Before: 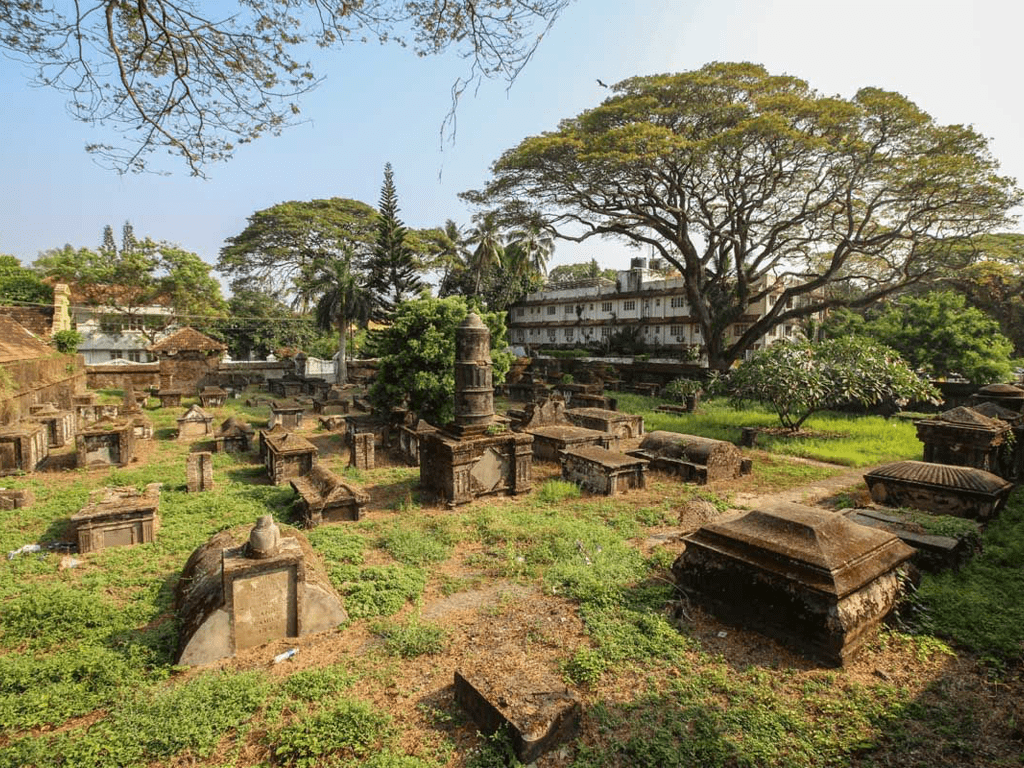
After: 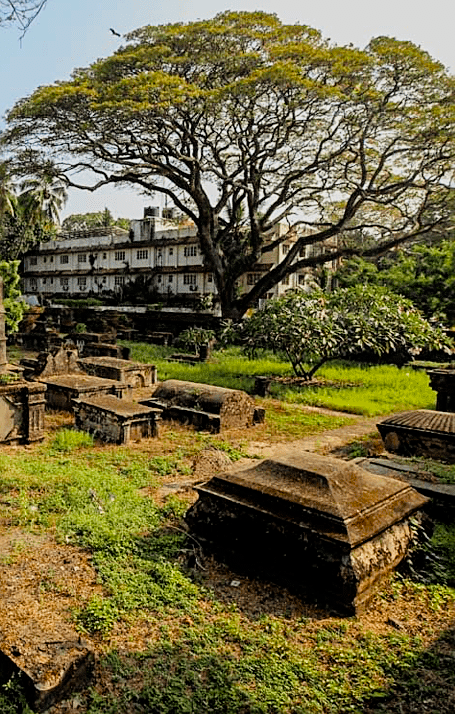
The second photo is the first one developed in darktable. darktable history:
sharpen: on, module defaults
filmic rgb: black relative exposure -7.75 EV, white relative exposure 4.4 EV, threshold 3 EV, target black luminance 0%, hardness 3.76, latitude 50.51%, contrast 1.074, highlights saturation mix 10%, shadows ↔ highlights balance -0.22%, color science v4 (2020), enable highlight reconstruction true
crop: left 47.628%, top 6.643%, right 7.874%
